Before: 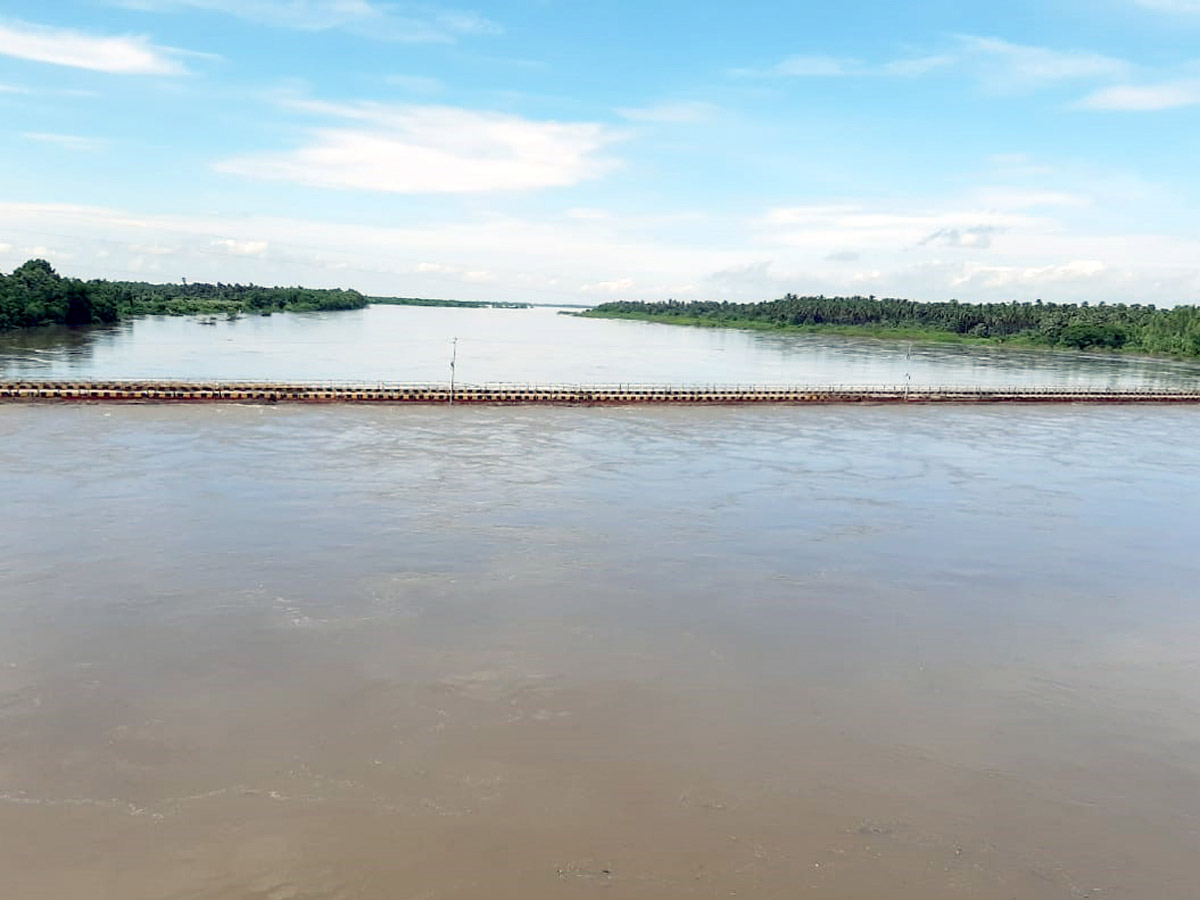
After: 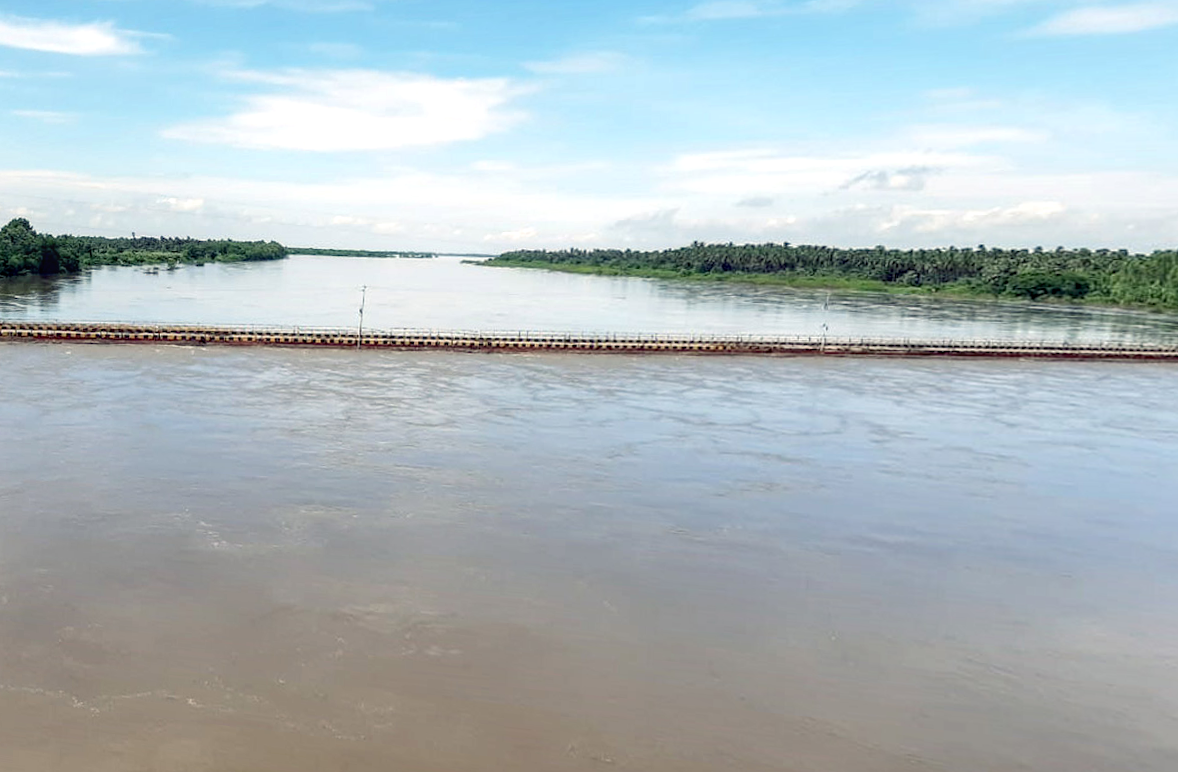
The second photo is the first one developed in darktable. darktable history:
rotate and perspective: rotation 1.69°, lens shift (vertical) -0.023, lens shift (horizontal) -0.291, crop left 0.025, crop right 0.988, crop top 0.092, crop bottom 0.842
local contrast: on, module defaults
